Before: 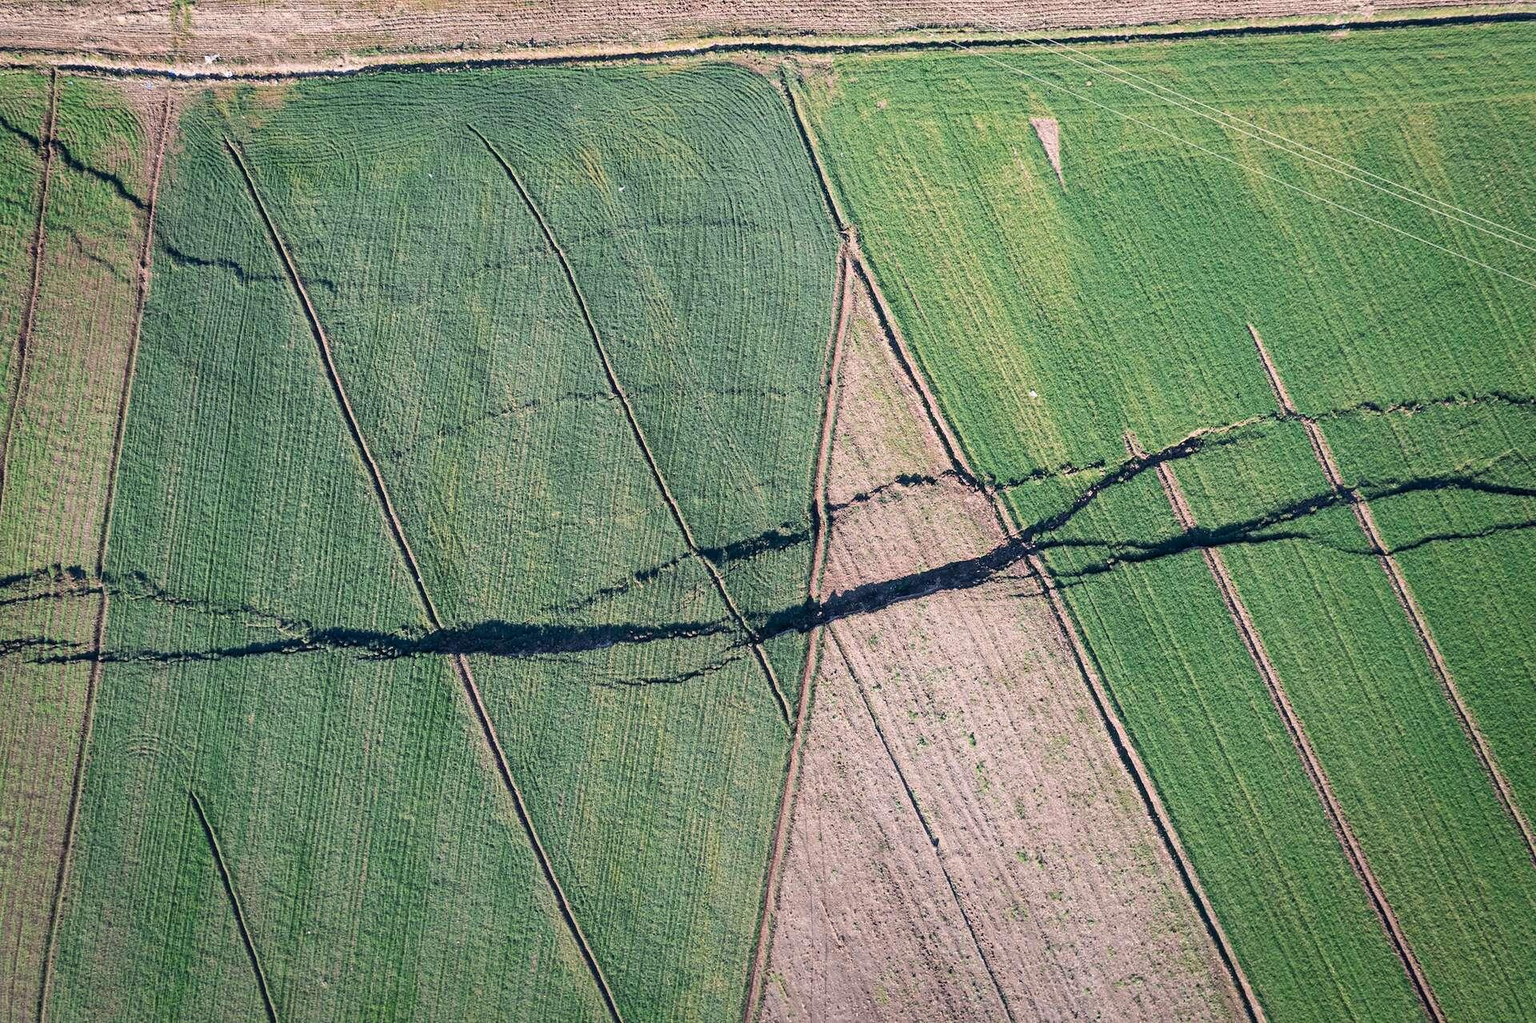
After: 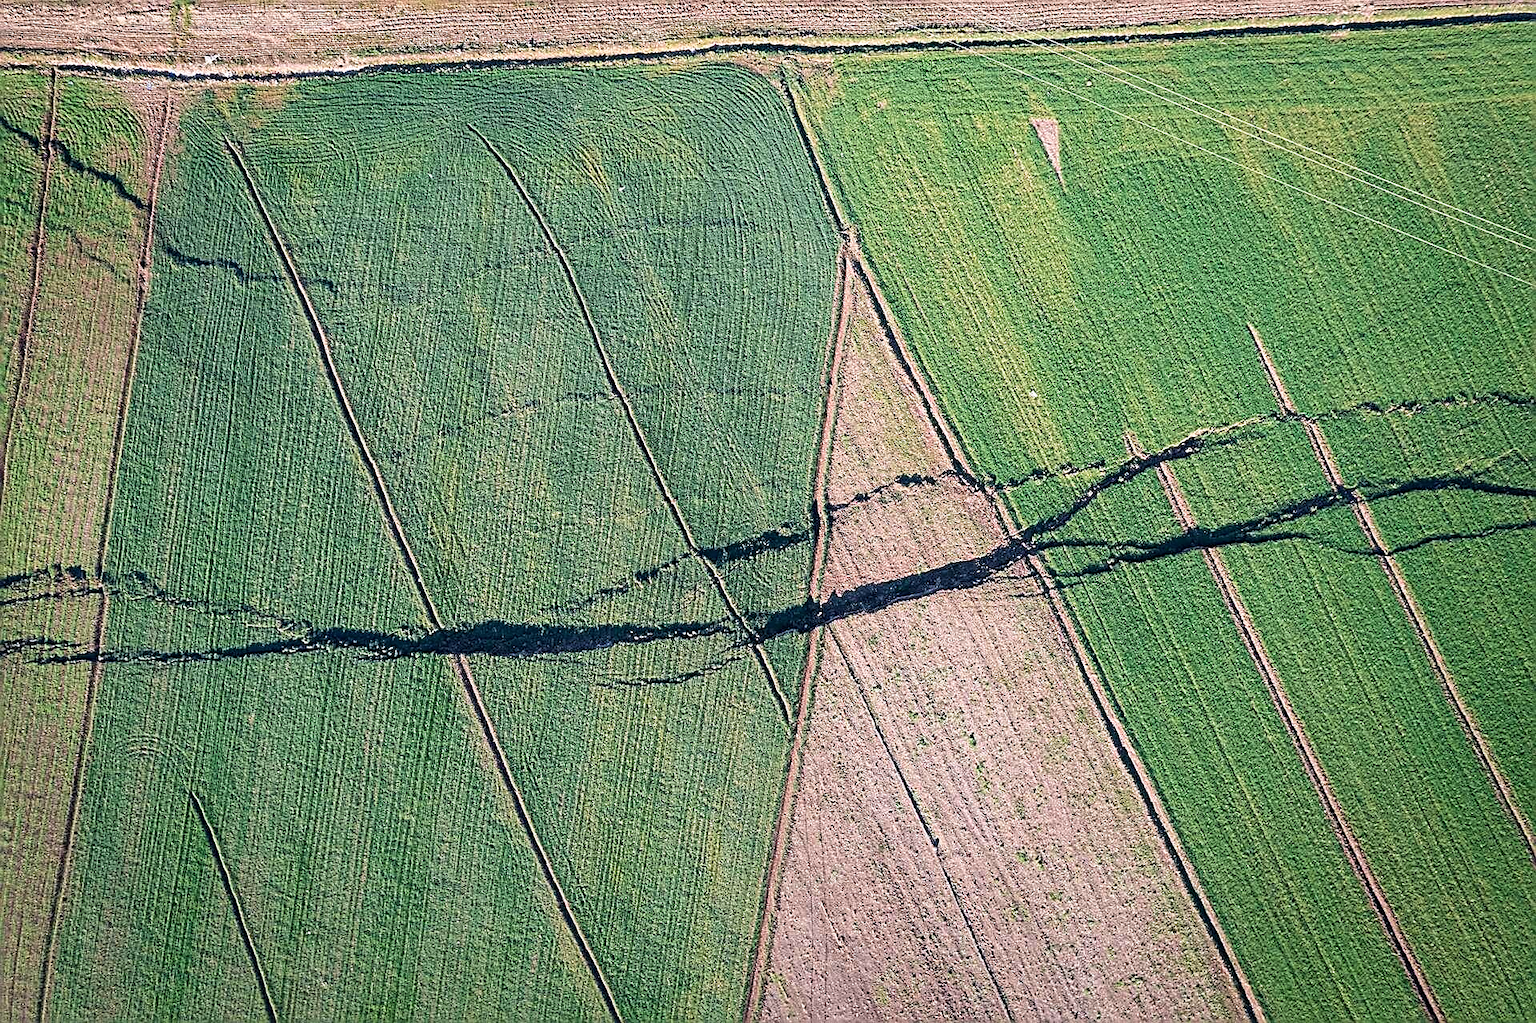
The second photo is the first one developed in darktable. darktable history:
velvia: on, module defaults
sharpen: amount 0.901
exposure: compensate highlight preservation false
